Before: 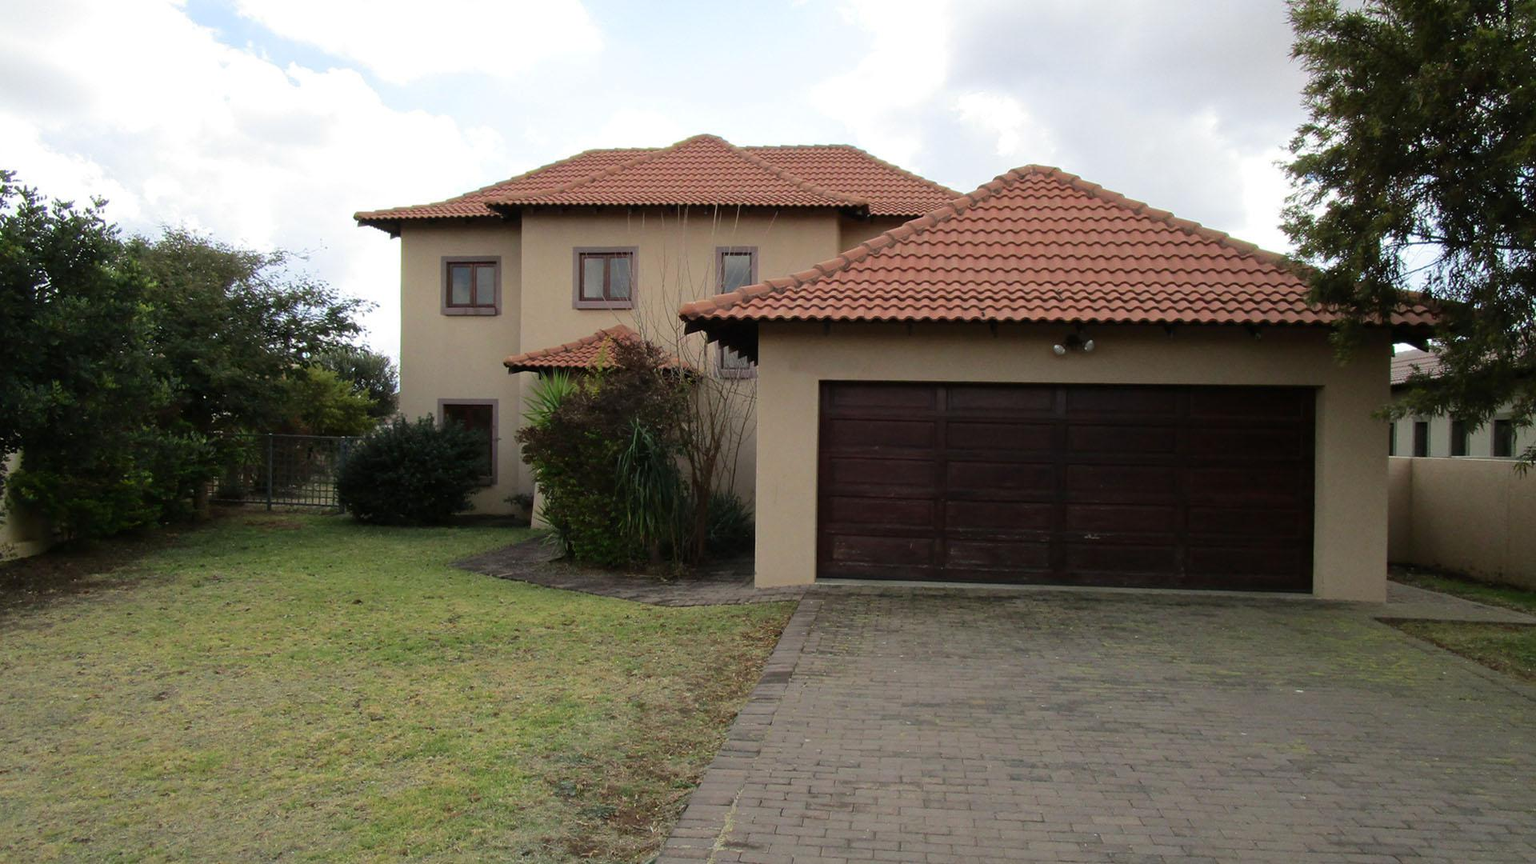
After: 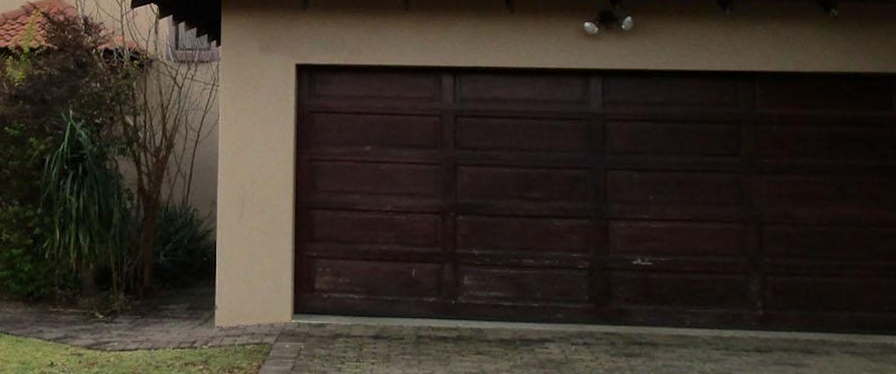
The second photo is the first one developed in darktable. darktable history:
local contrast: mode bilateral grid, contrast 20, coarseness 50, detail 120%, midtone range 0.2
crop: left 36.607%, top 34.735%, right 13.146%, bottom 30.611%
bloom: size 16%, threshold 98%, strength 20%
rotate and perspective: rotation 0.215°, lens shift (vertical) -0.139, crop left 0.069, crop right 0.939, crop top 0.002, crop bottom 0.996
